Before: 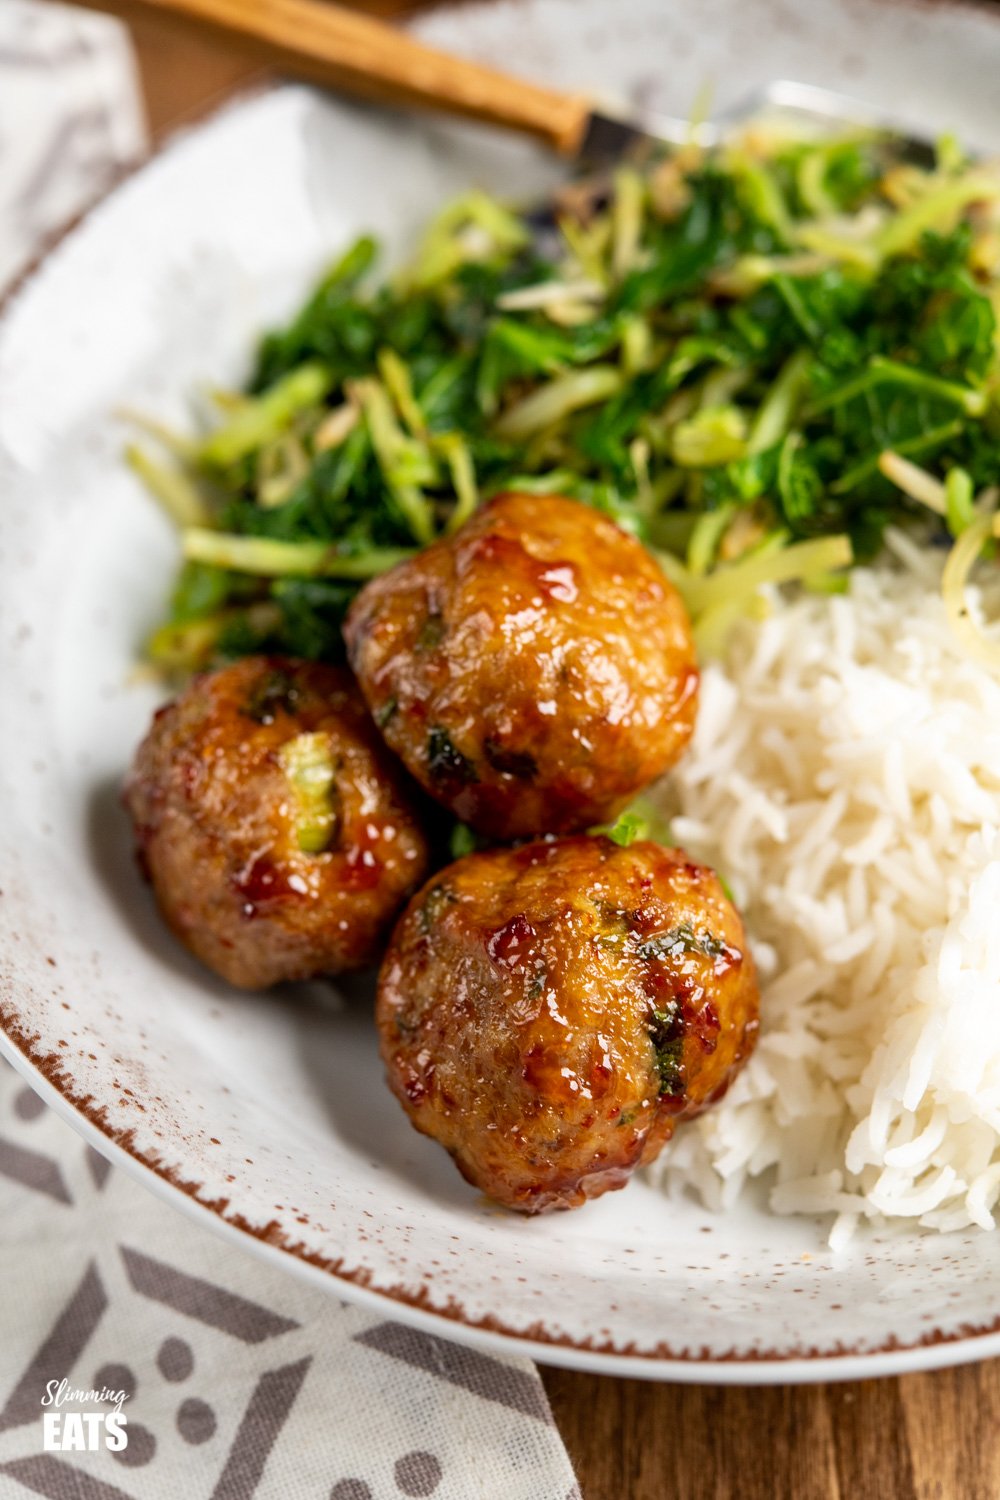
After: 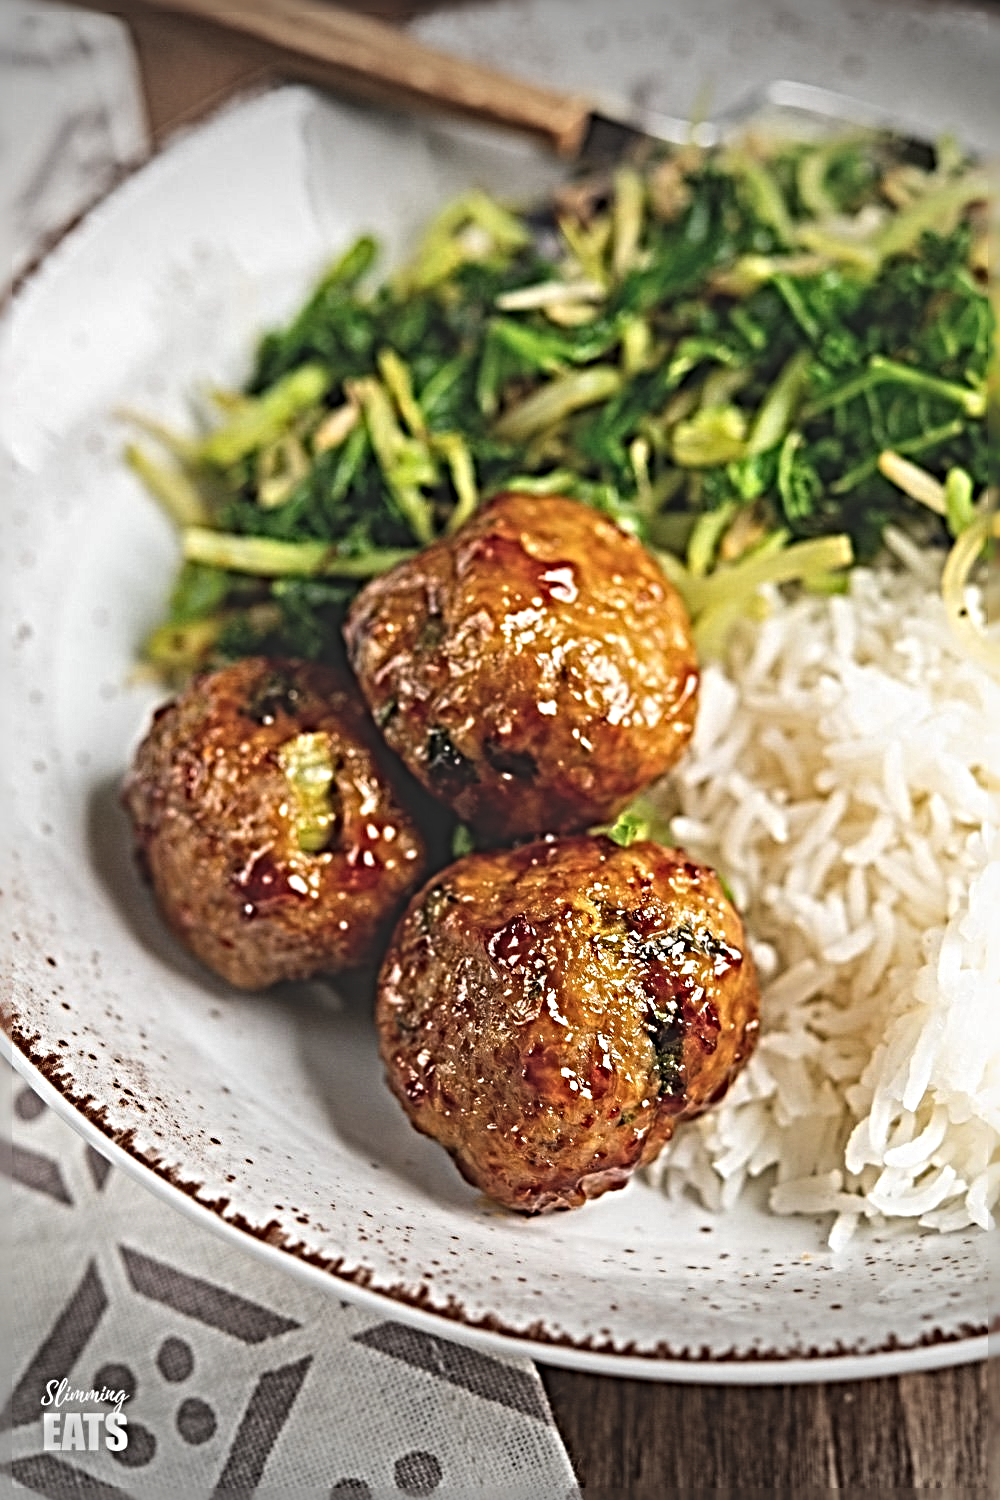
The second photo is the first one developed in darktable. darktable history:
sharpen: radius 6.294, amount 1.804, threshold 0.034
vignetting: fall-off start 99.46%, width/height ratio 1.322
exposure: black level correction -0.022, exposure -0.039 EV, compensate highlight preservation false
